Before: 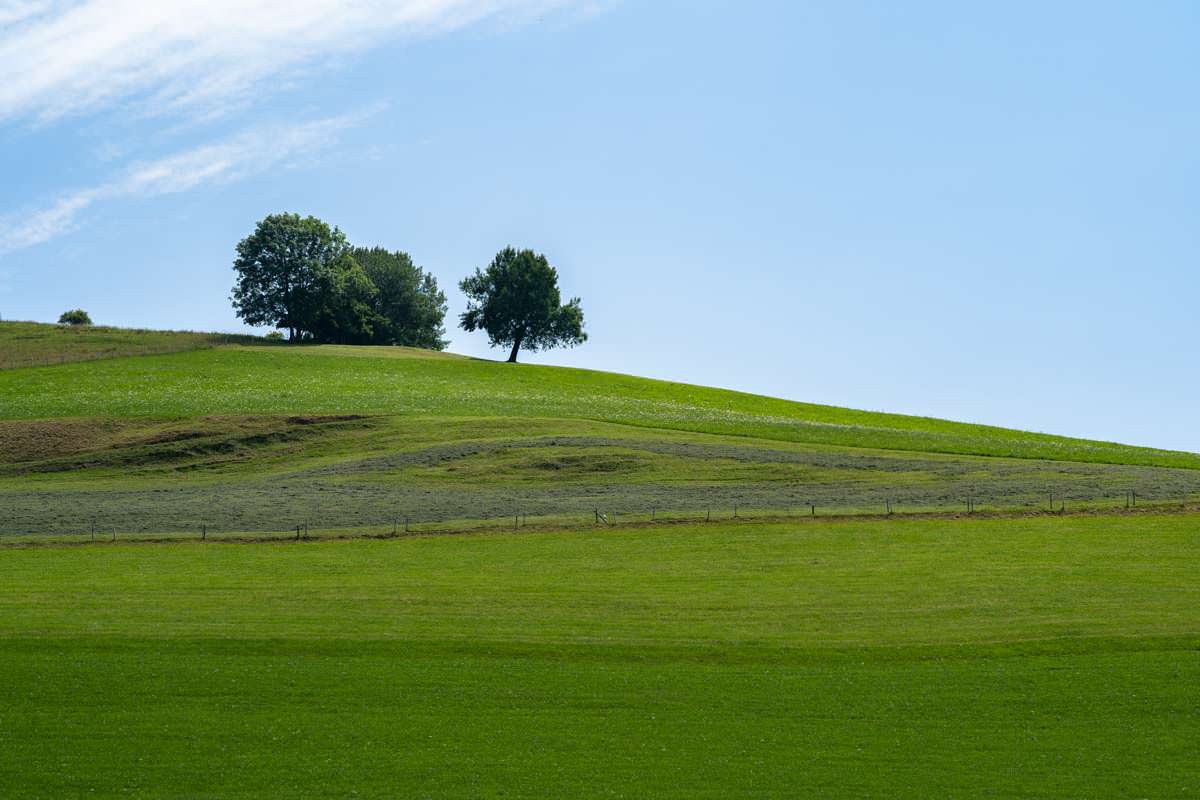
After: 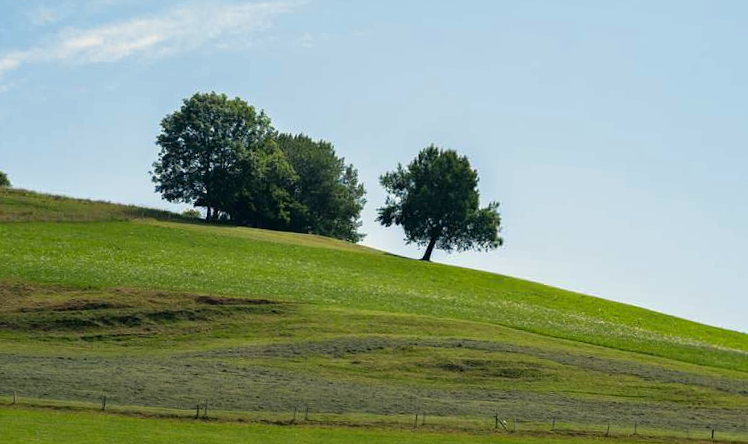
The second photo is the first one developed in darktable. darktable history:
crop and rotate: angle -4.99°, left 2.122%, top 6.945%, right 27.566%, bottom 30.519%
white balance: red 1.045, blue 0.932
